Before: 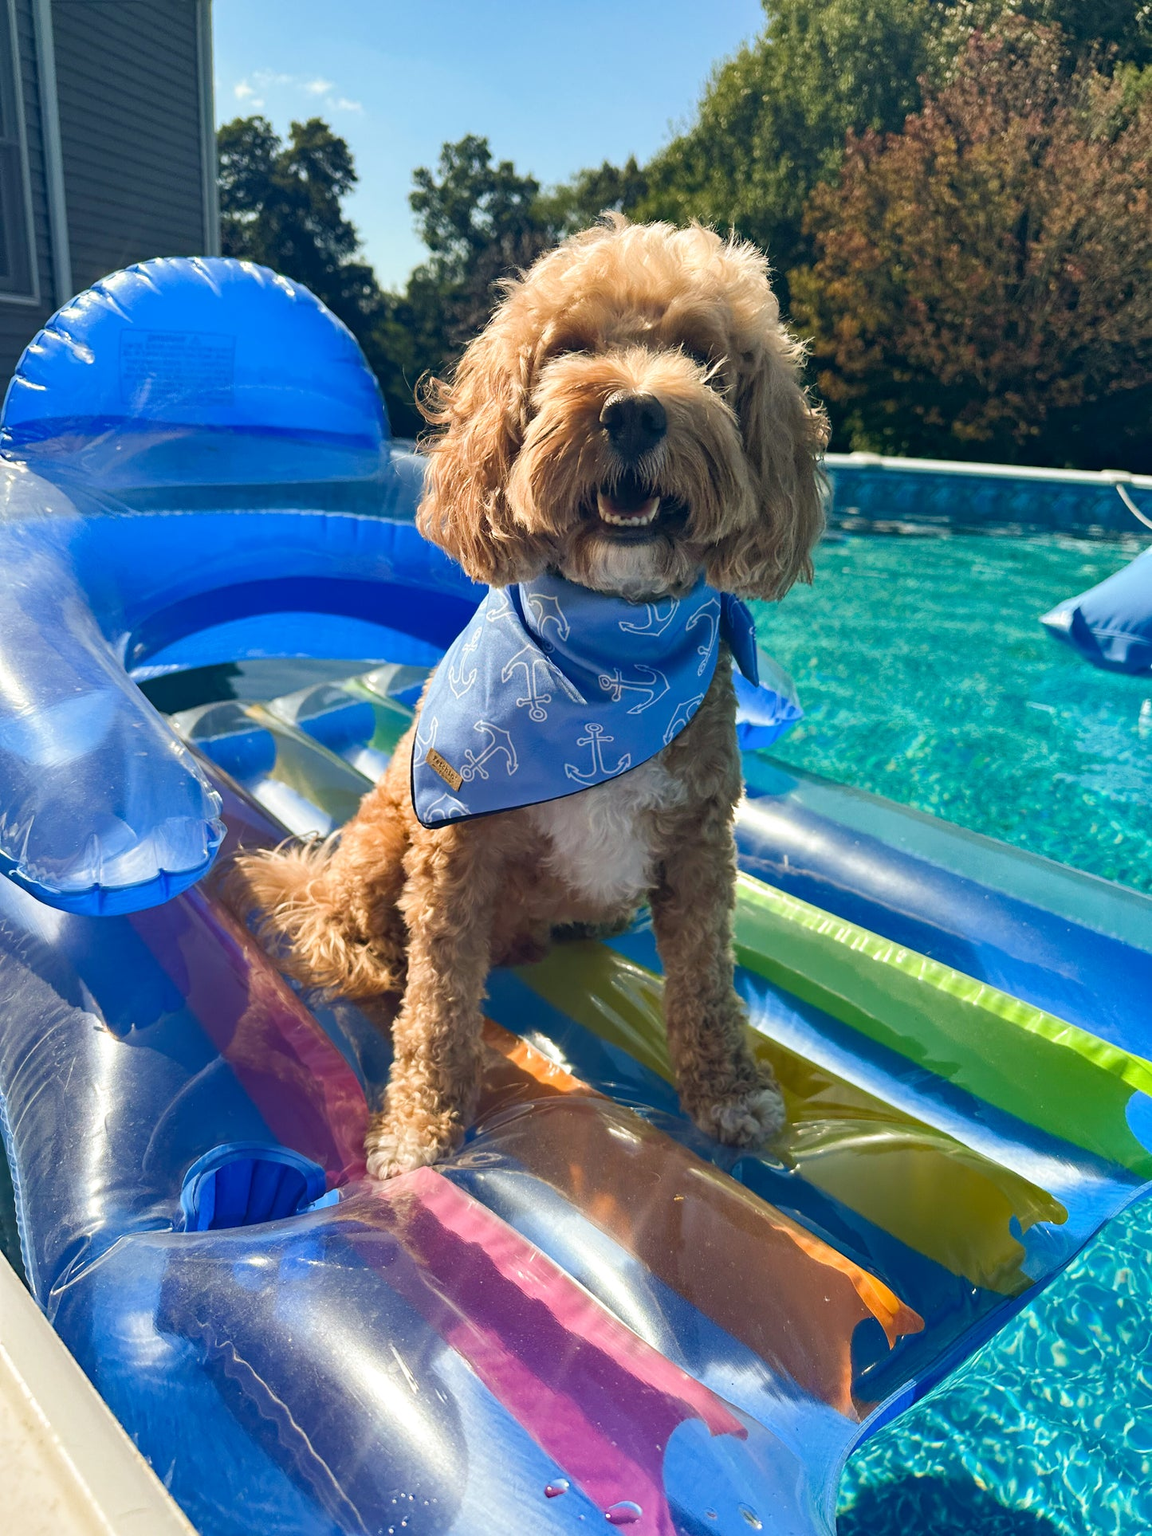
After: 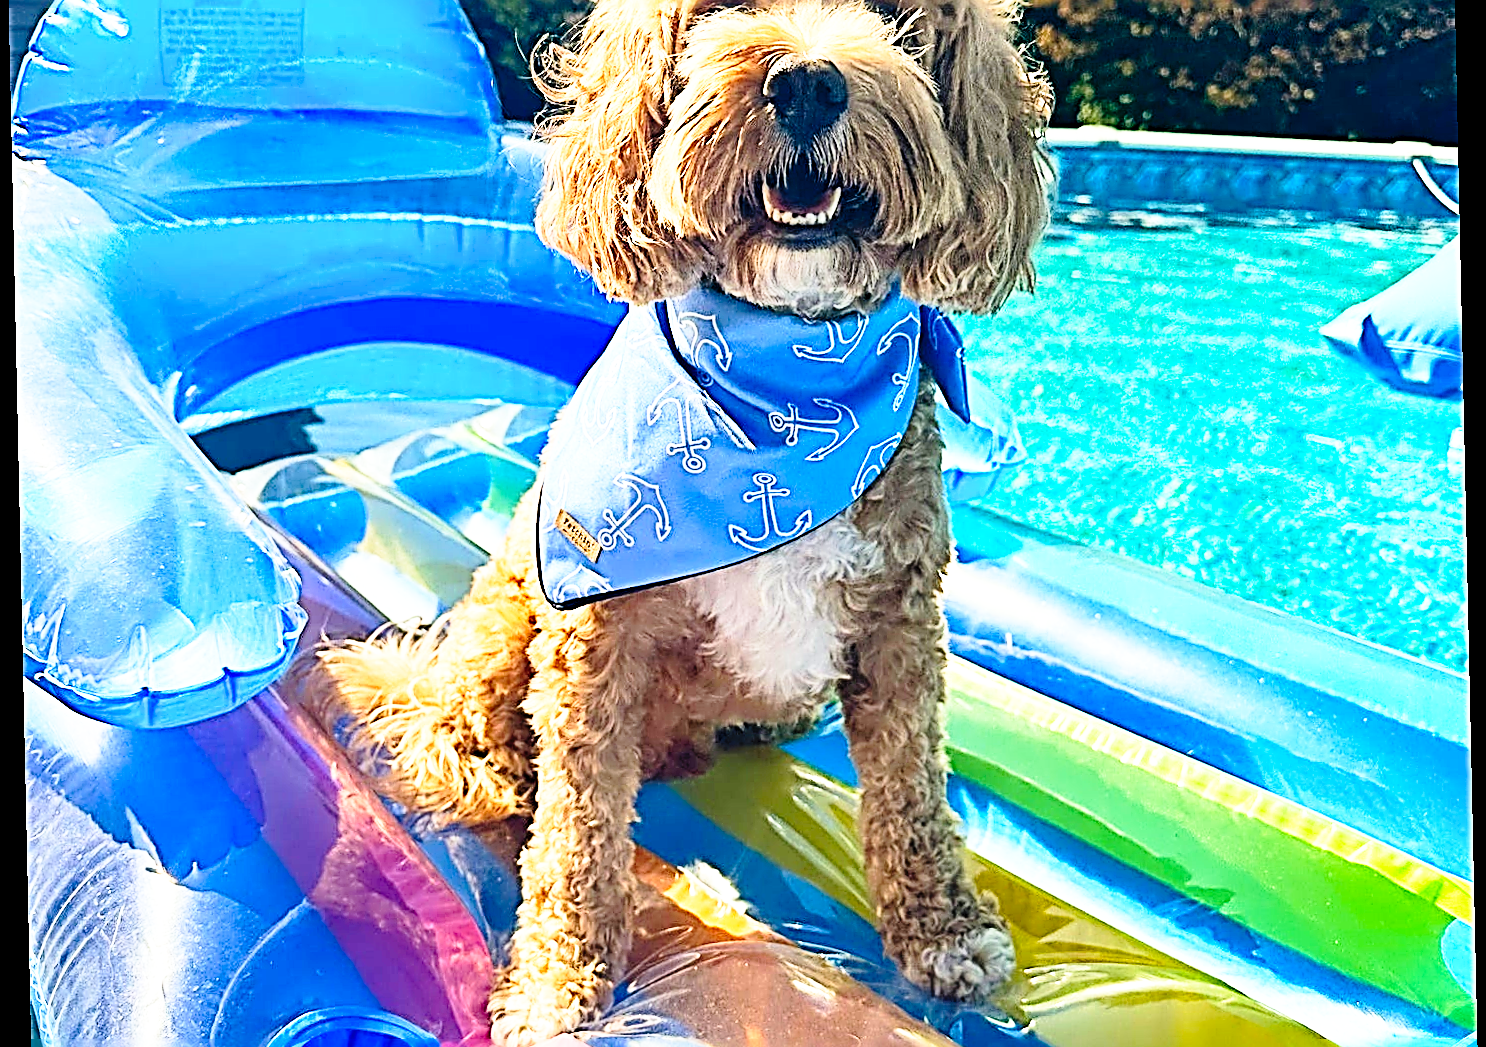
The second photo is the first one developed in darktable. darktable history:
rotate and perspective: rotation -1.24°, automatic cropping off
base curve: curves: ch0 [(0, 0) (0.012, 0.01) (0.073, 0.168) (0.31, 0.711) (0.645, 0.957) (1, 1)], preserve colors none
contrast brightness saturation: contrast 0.2, brightness 0.16, saturation 0.22
crop and rotate: top 23.043%, bottom 23.437%
sharpen: radius 3.158, amount 1.731
